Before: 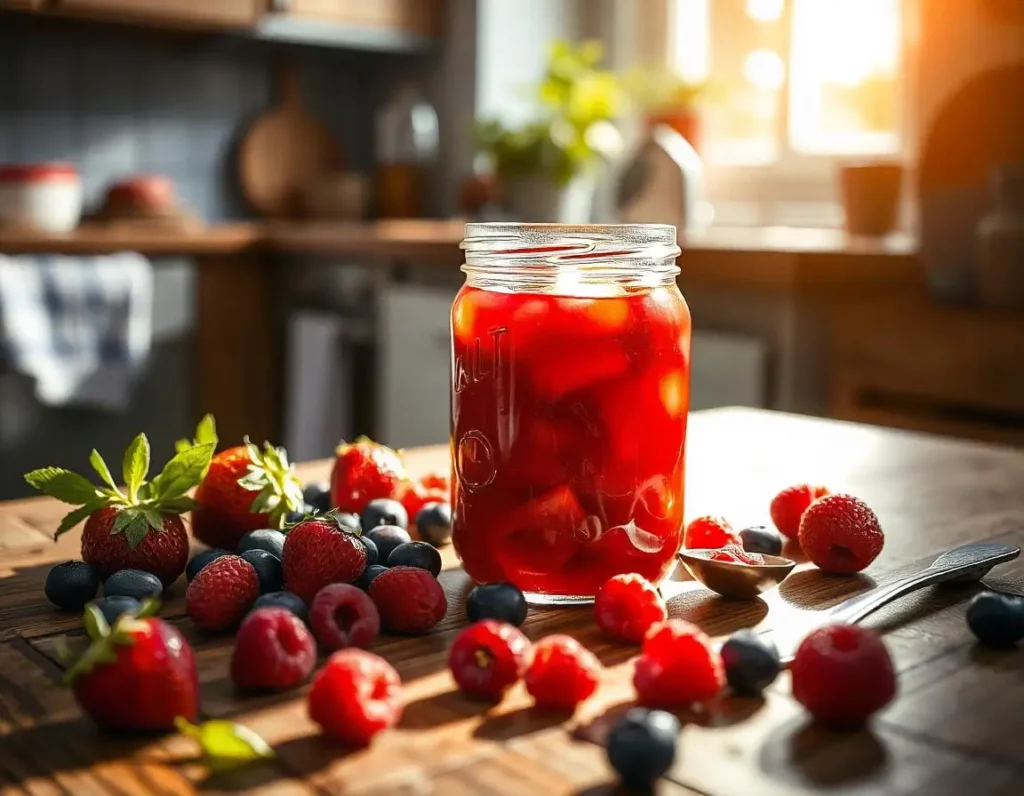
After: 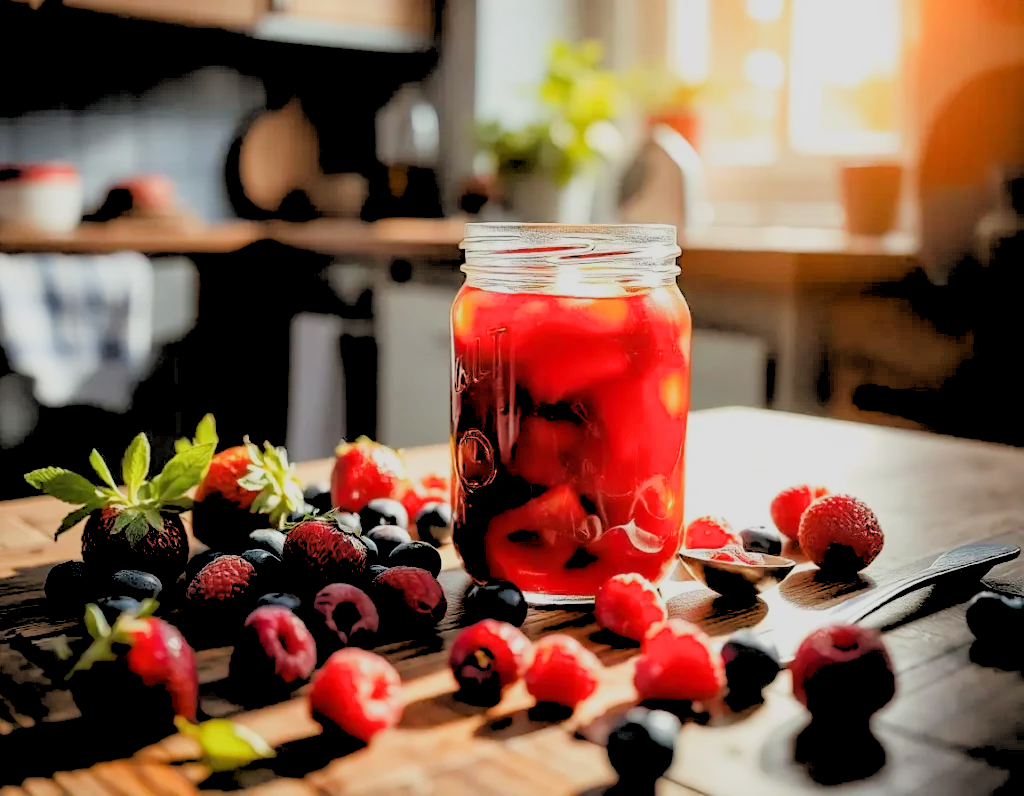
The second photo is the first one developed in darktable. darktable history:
color balance: on, module defaults
rgb levels: levels [[0.027, 0.429, 0.996], [0, 0.5, 1], [0, 0.5, 1]]
tone equalizer: on, module defaults
filmic rgb: white relative exposure 3.8 EV, hardness 4.35
